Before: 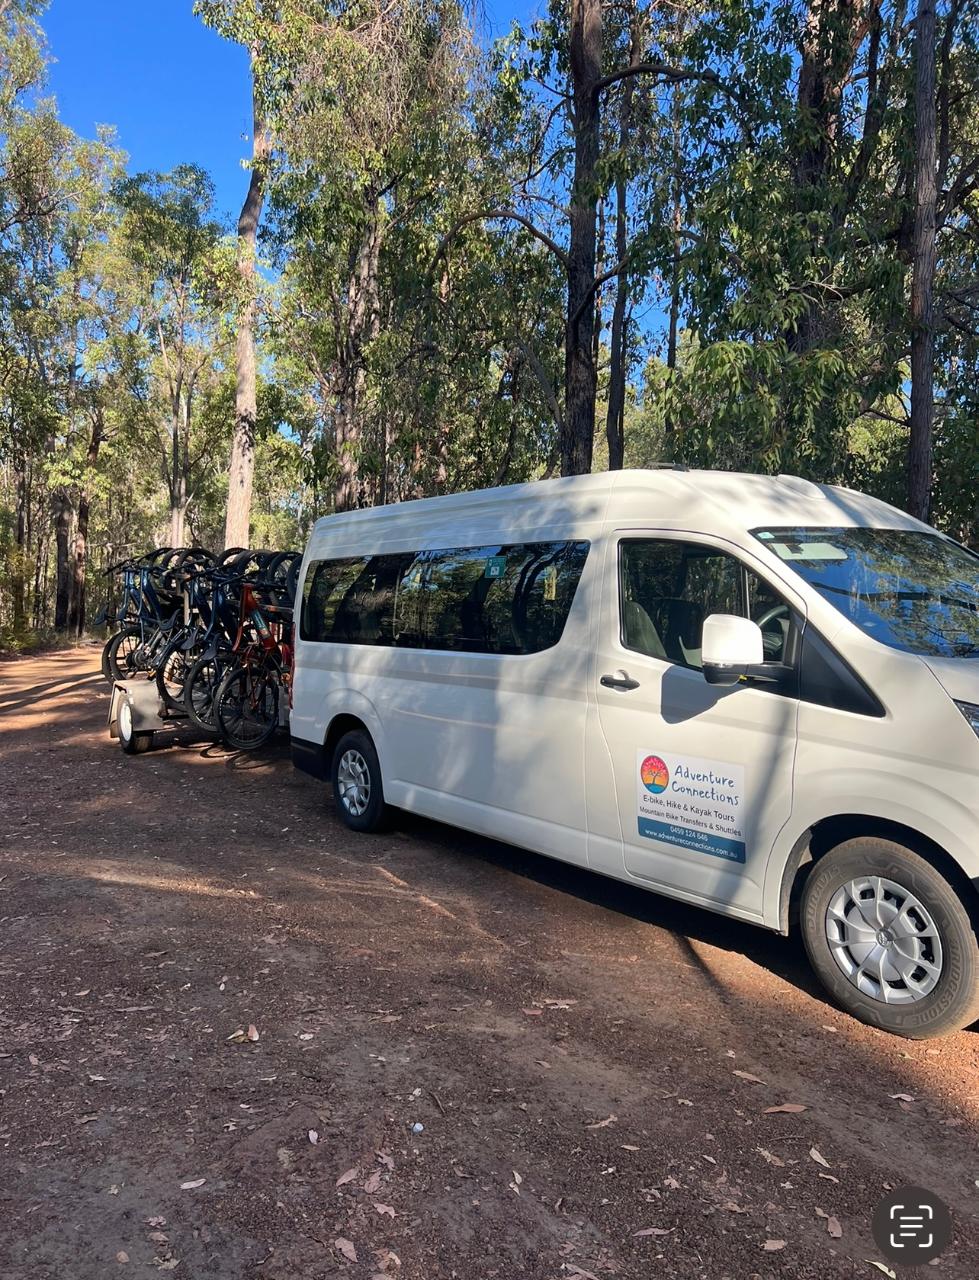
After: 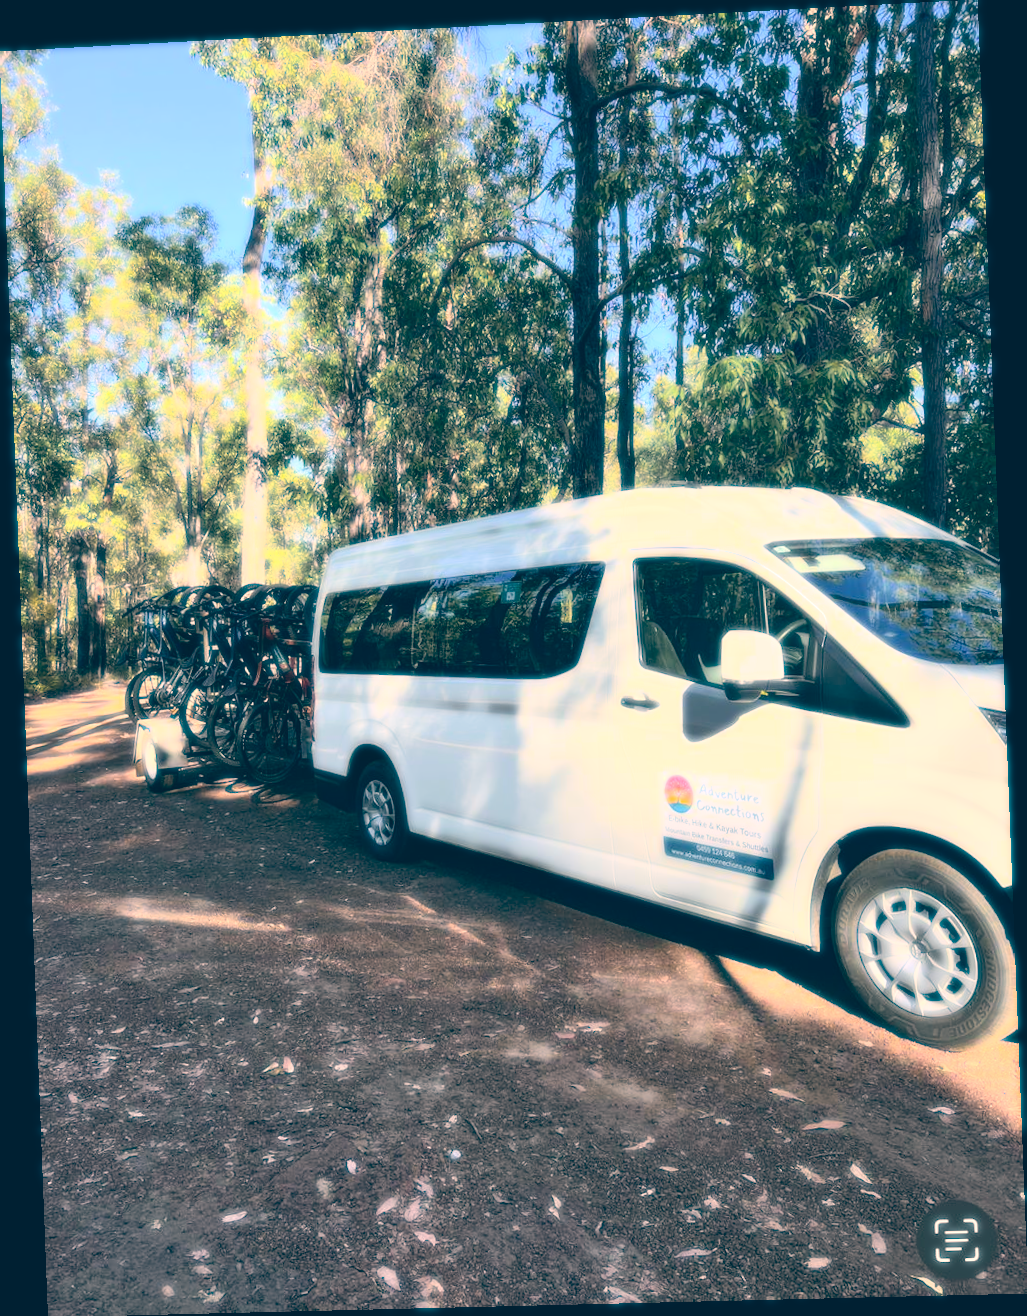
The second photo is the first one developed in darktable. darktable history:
rotate and perspective: rotation -2.22°, lens shift (horizontal) -0.022, automatic cropping off
color balance: lift [1.006, 0.985, 1.002, 1.015], gamma [1, 0.953, 1.008, 1.047], gain [1.076, 1.13, 1.004, 0.87]
bloom: size 0%, threshold 54.82%, strength 8.31%
color zones: curves: ch0 [(0.224, 0.526) (0.75, 0.5)]; ch1 [(0.055, 0.526) (0.224, 0.761) (0.377, 0.526) (0.75, 0.5)]
